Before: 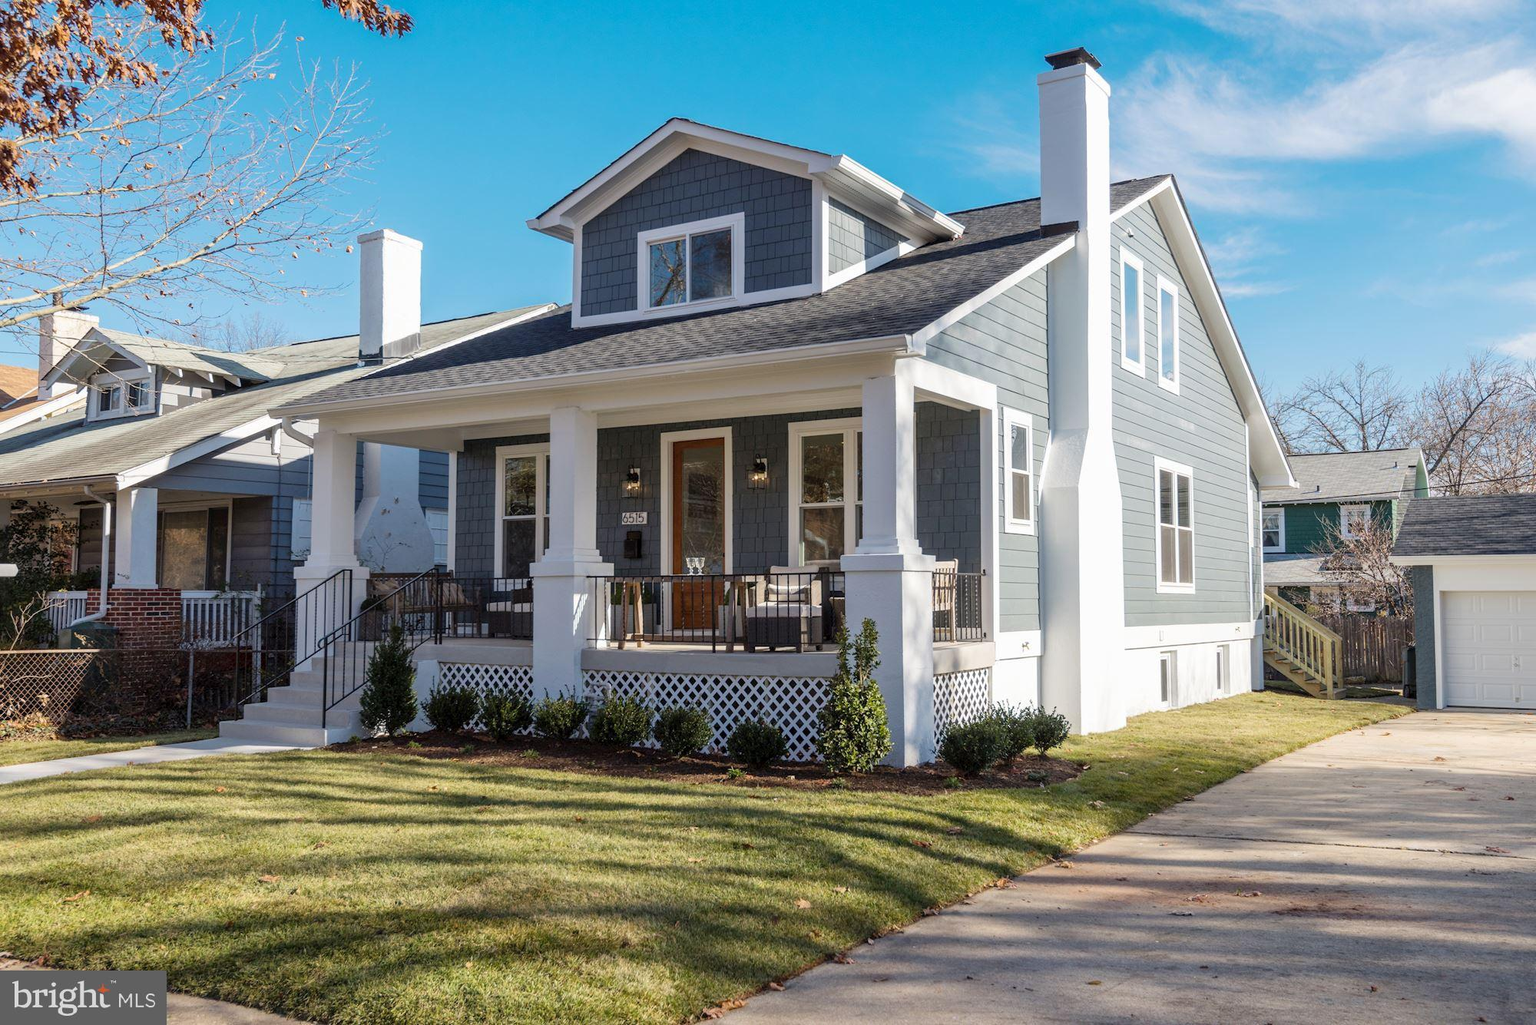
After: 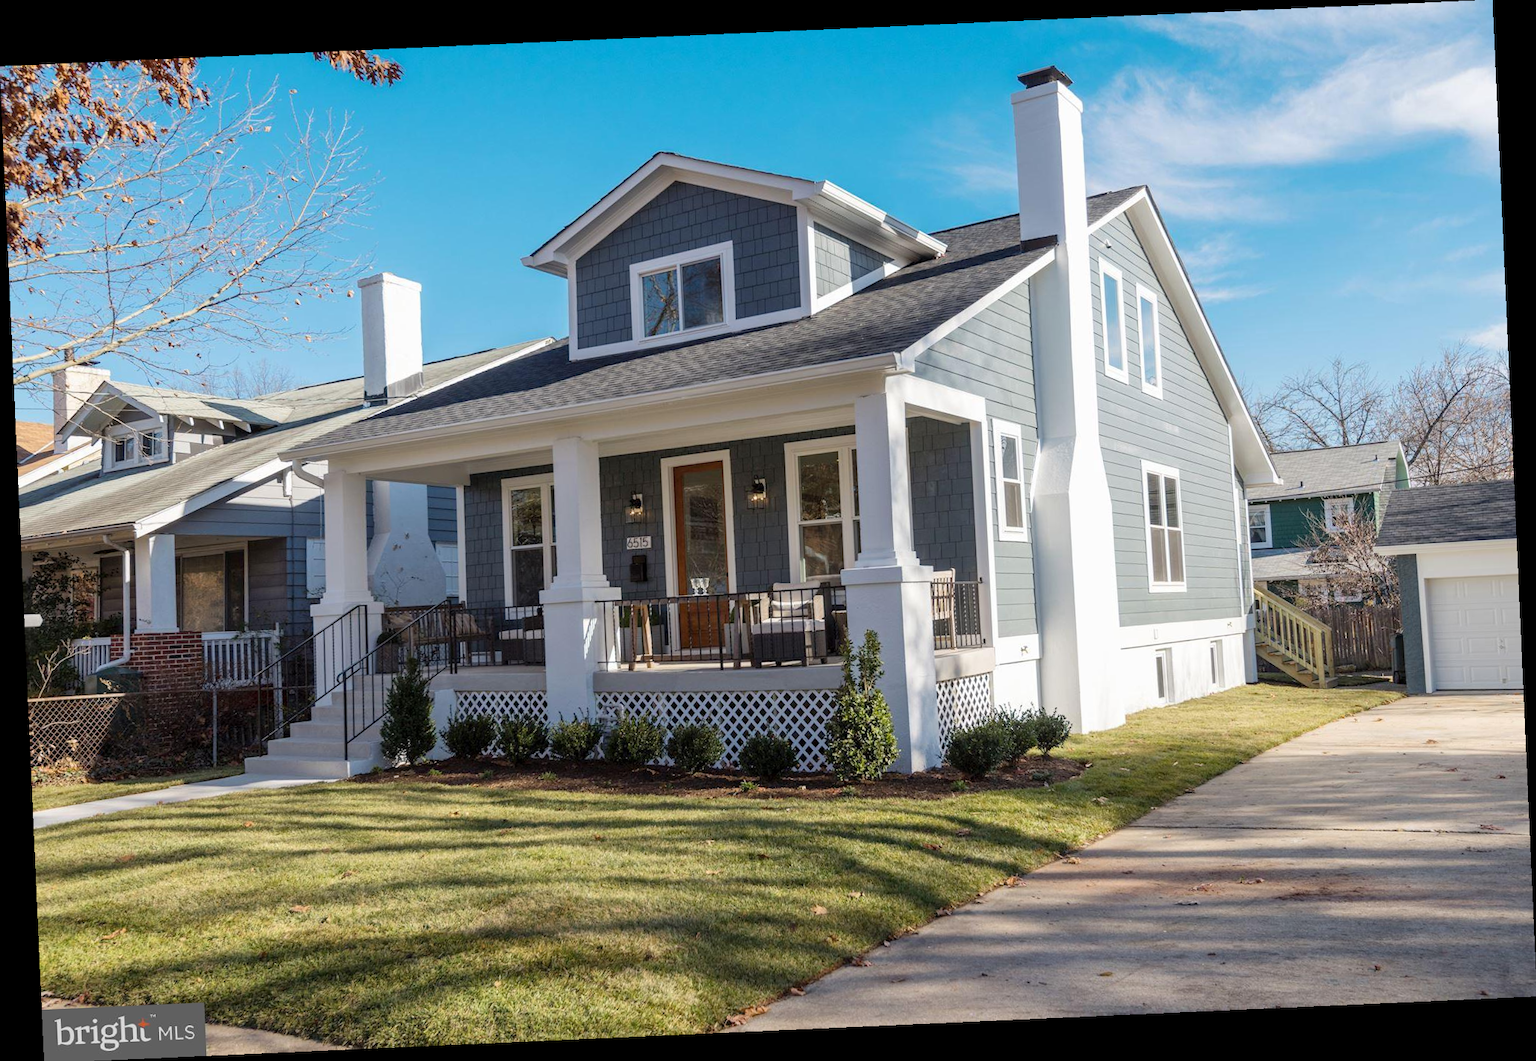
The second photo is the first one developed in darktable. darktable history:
white balance: red 1, blue 1
rotate and perspective: rotation -2.56°, automatic cropping off
